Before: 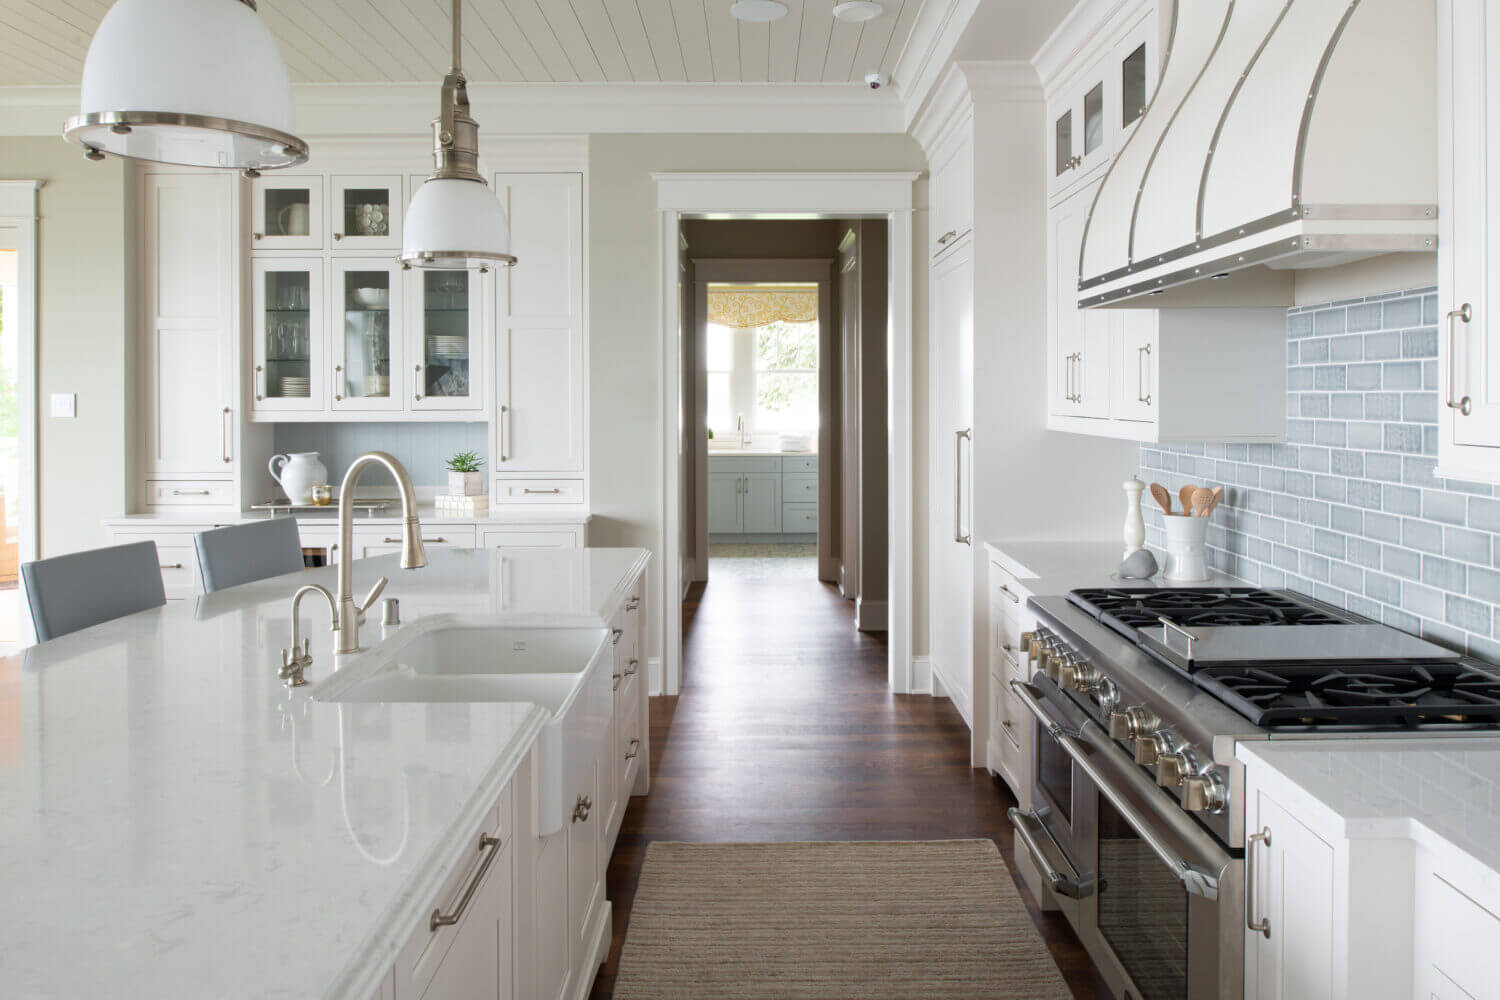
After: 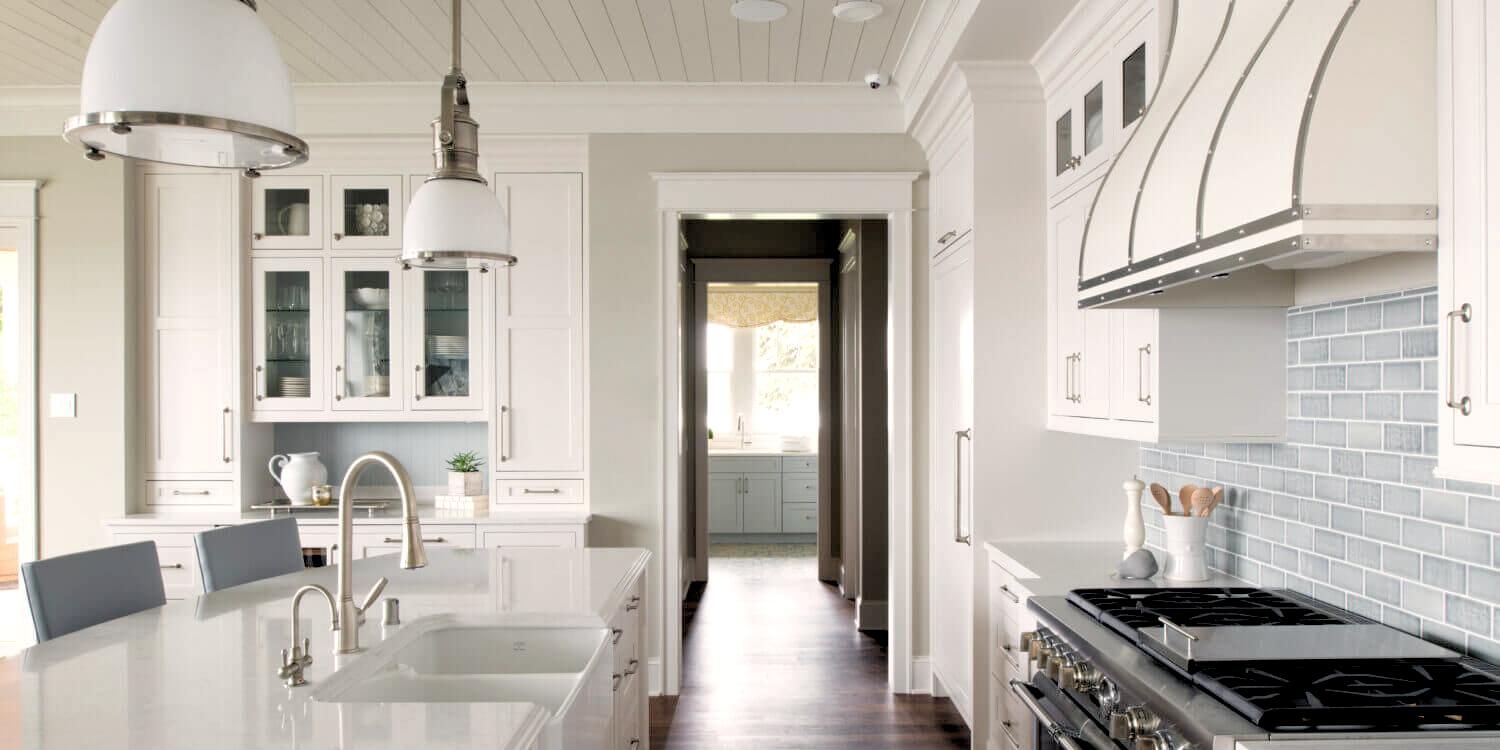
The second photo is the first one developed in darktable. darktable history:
crop: bottom 24.988%
rgb levels: levels [[0.034, 0.472, 0.904], [0, 0.5, 1], [0, 0.5, 1]]
color balance rgb: shadows lift › chroma 2%, shadows lift › hue 250°, power › hue 326.4°, highlights gain › chroma 2%, highlights gain › hue 64.8°, global offset › luminance 0.5%, global offset › hue 58.8°, perceptual saturation grading › highlights -25%, perceptual saturation grading › shadows 30%, global vibrance 15%
